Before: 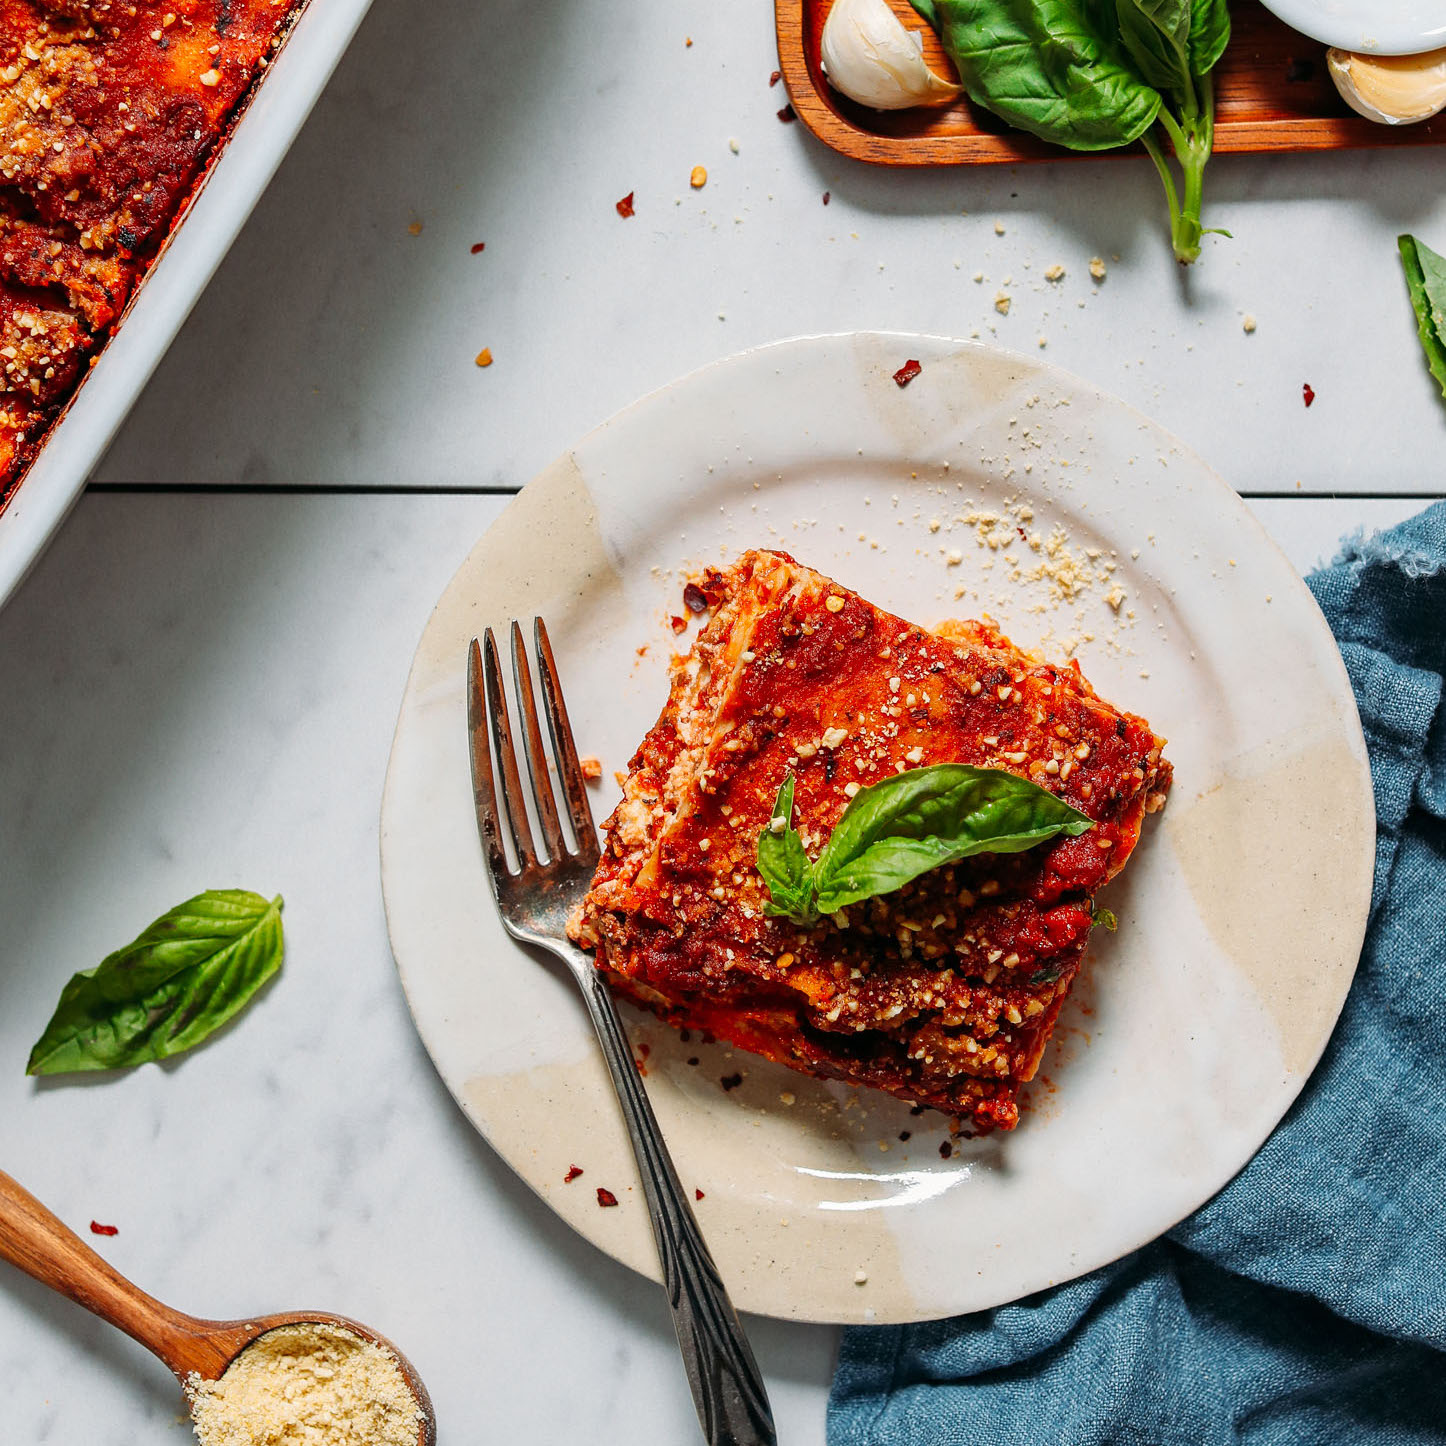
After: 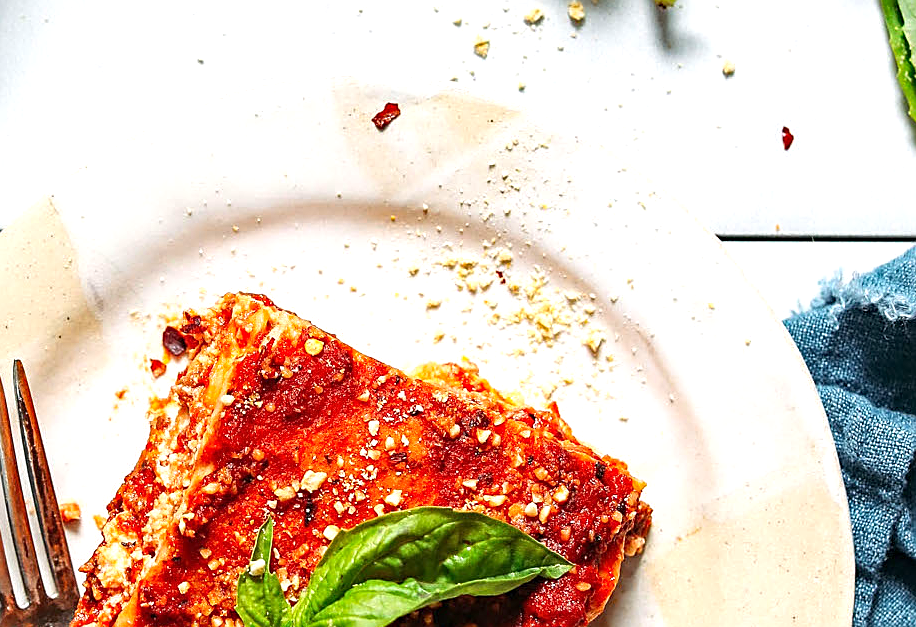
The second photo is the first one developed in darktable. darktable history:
sharpen: on, module defaults
crop: left 36.099%, top 17.838%, right 0.492%, bottom 38.743%
haze removal: compatibility mode true, adaptive false
exposure: black level correction 0, exposure 0.692 EV, compensate highlight preservation false
